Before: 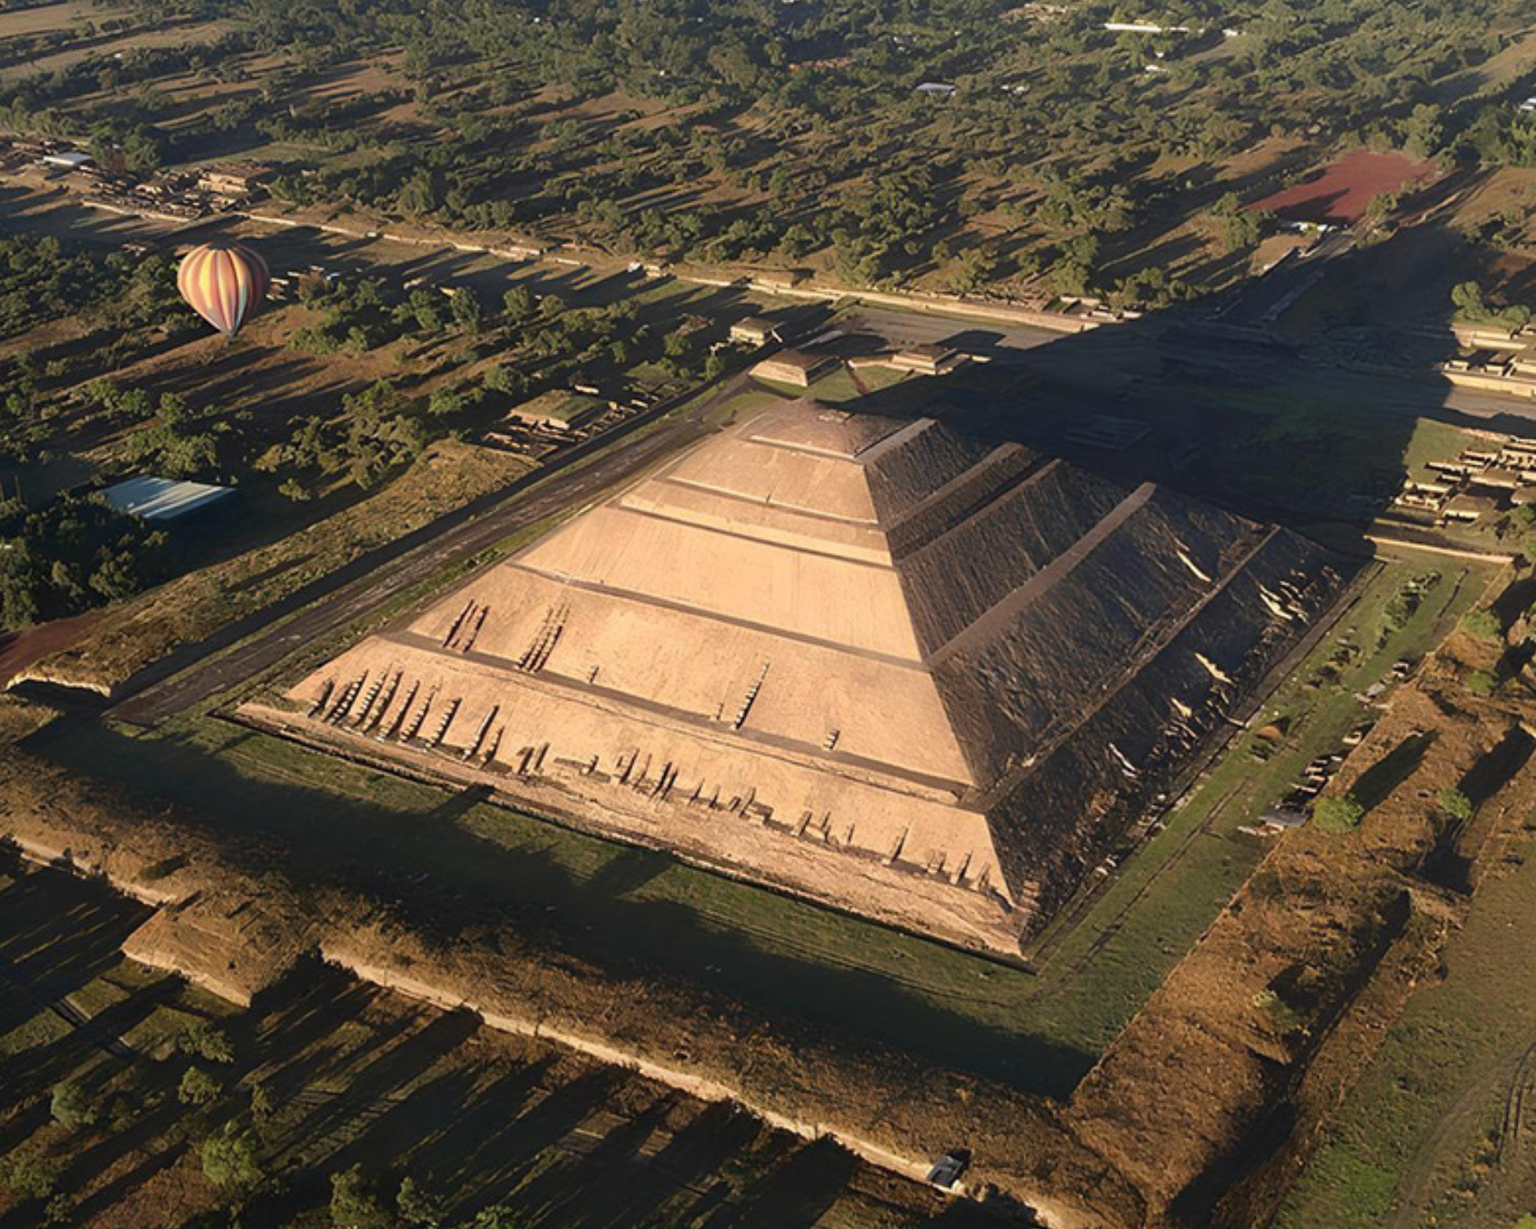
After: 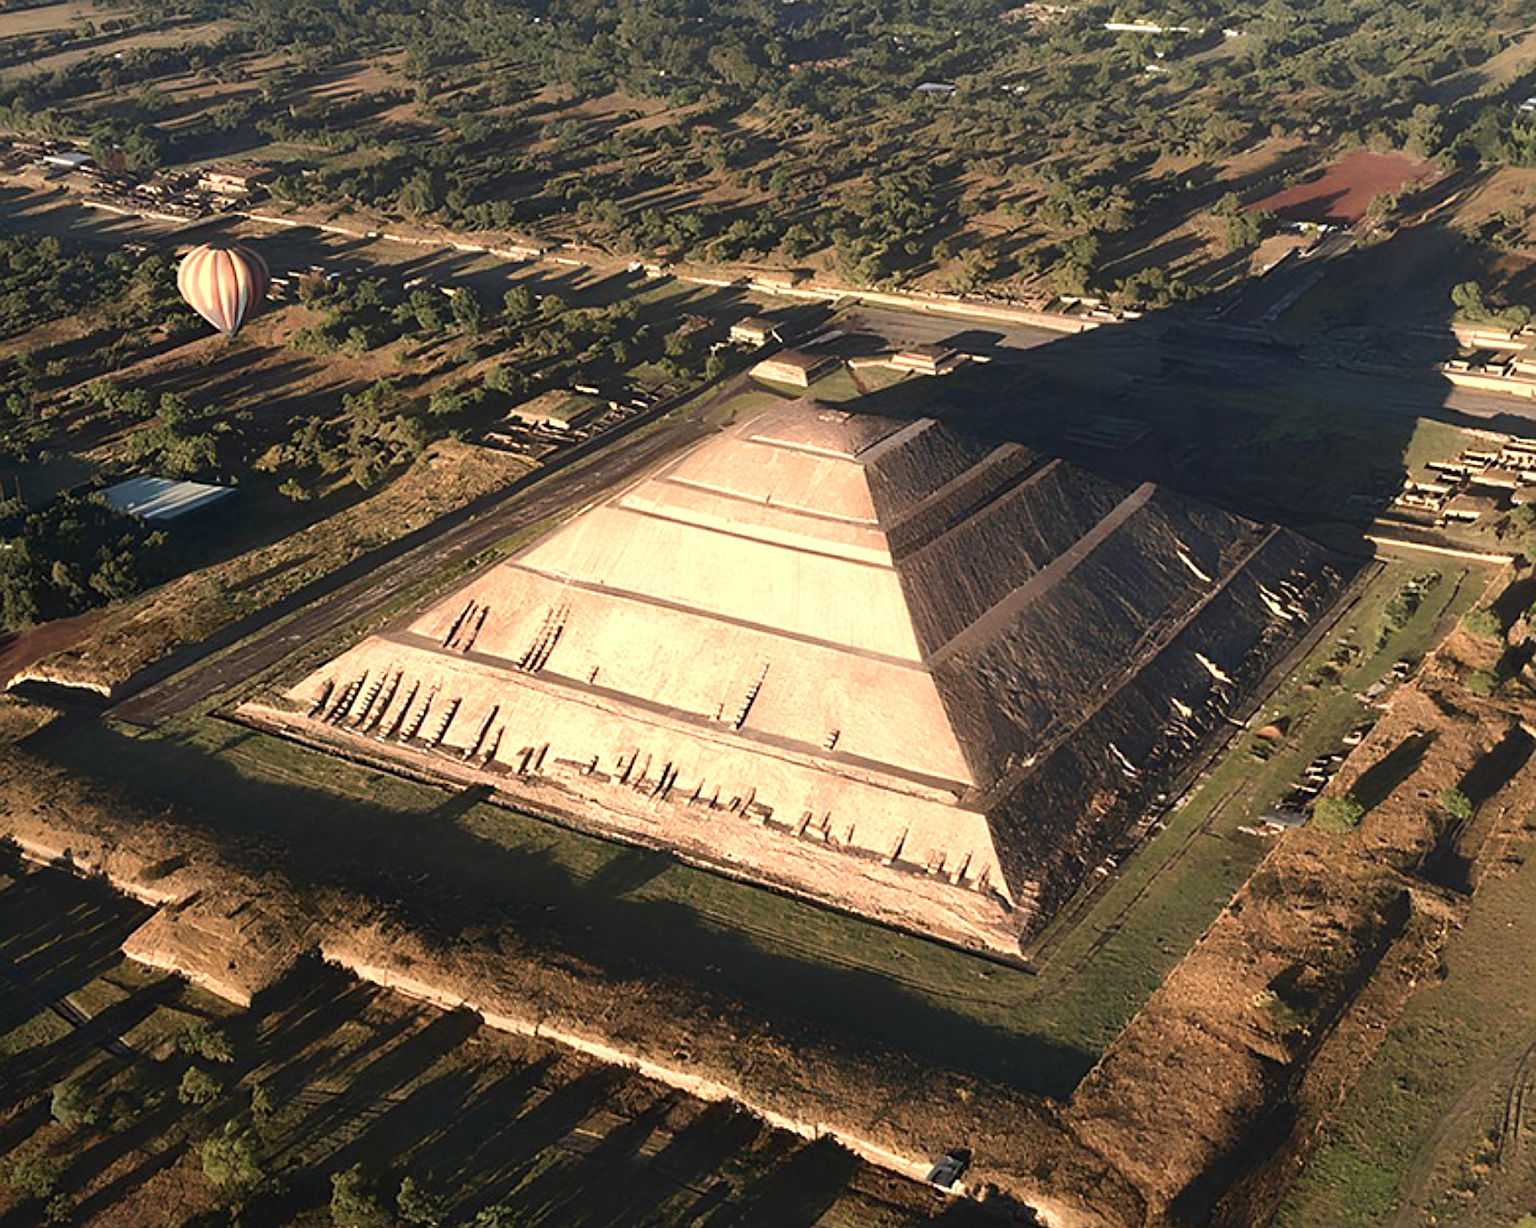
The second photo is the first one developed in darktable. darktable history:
color zones: curves: ch0 [(0.018, 0.548) (0.197, 0.654) (0.425, 0.447) (0.605, 0.658) (0.732, 0.579)]; ch1 [(0.105, 0.531) (0.224, 0.531) (0.386, 0.39) (0.618, 0.456) (0.732, 0.456) (0.956, 0.421)]; ch2 [(0.039, 0.583) (0.215, 0.465) (0.399, 0.544) (0.465, 0.548) (0.614, 0.447) (0.724, 0.43) (0.882, 0.623) (0.956, 0.632)]
sharpen: on, module defaults
